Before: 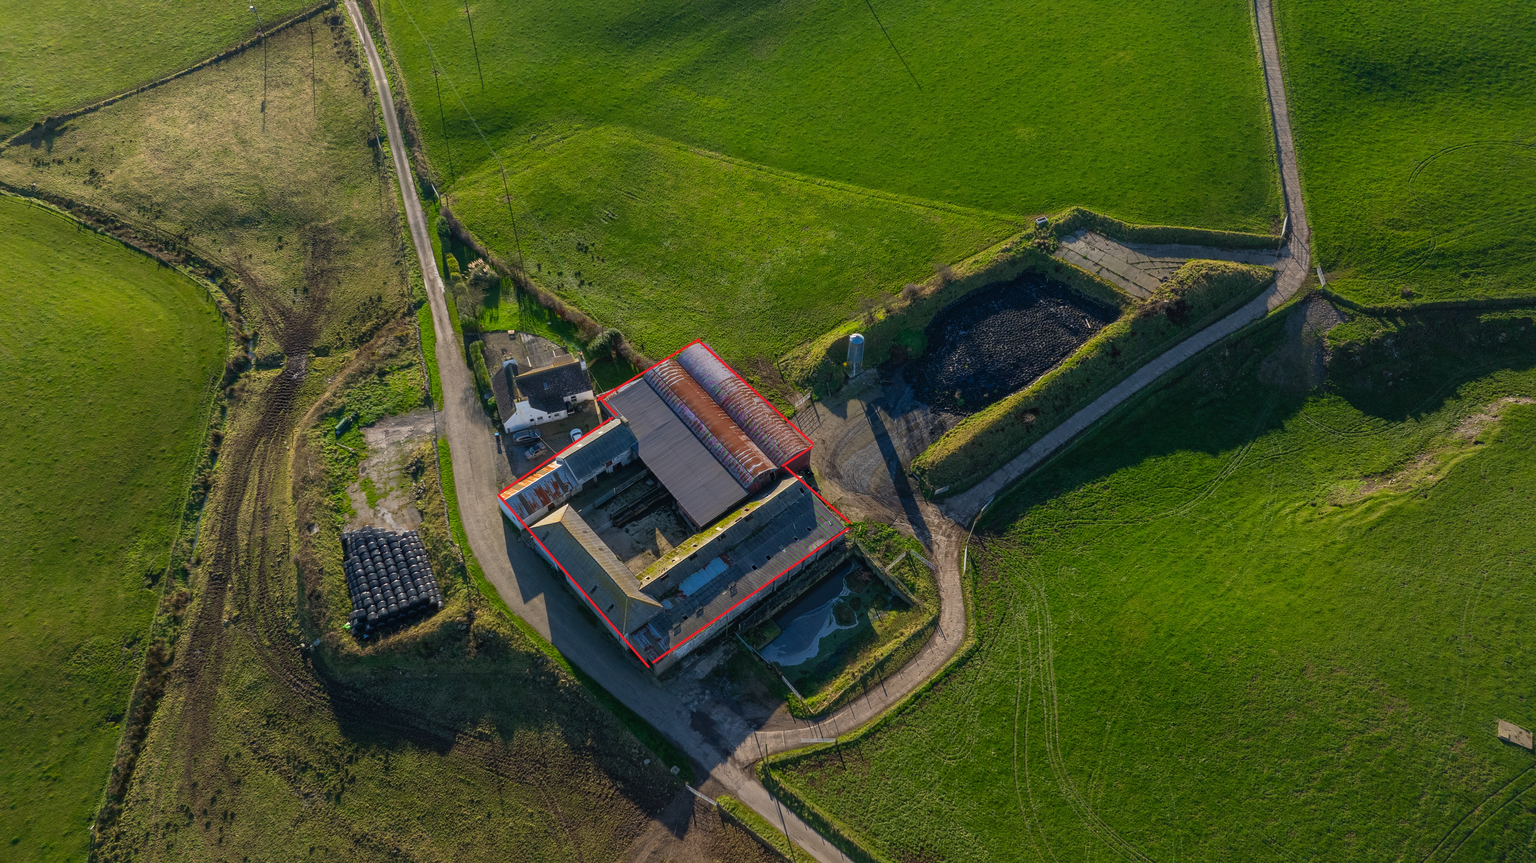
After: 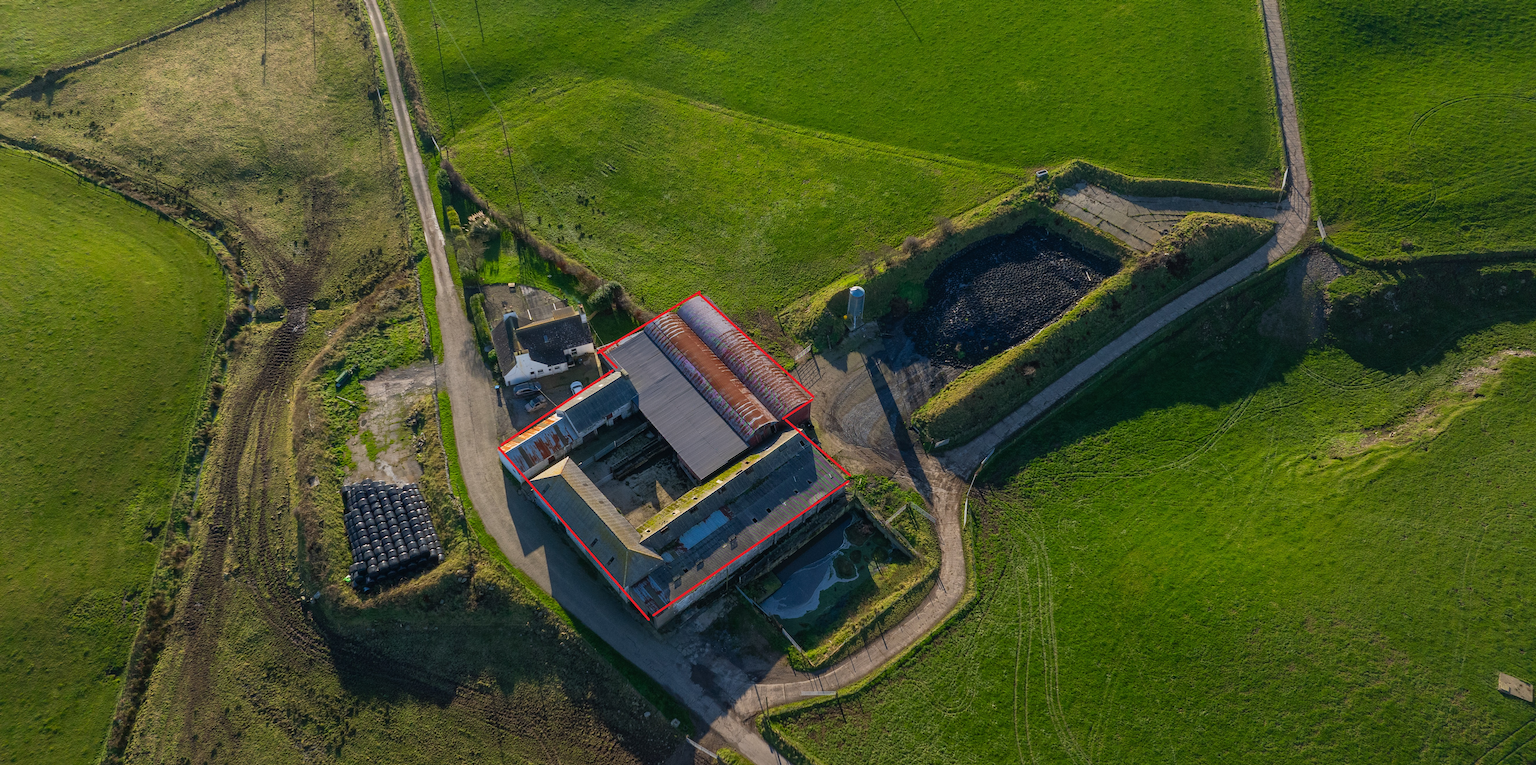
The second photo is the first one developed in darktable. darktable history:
crop and rotate: top 5.533%, bottom 5.74%
